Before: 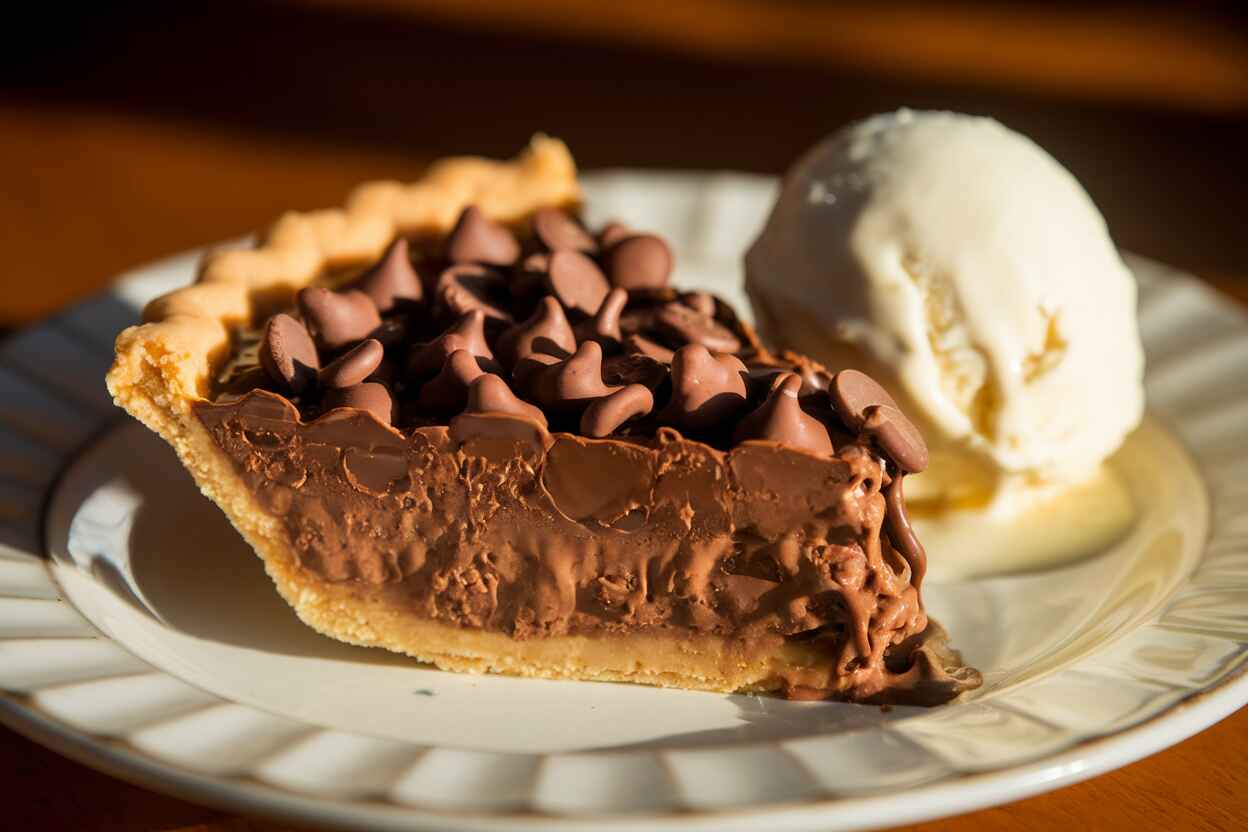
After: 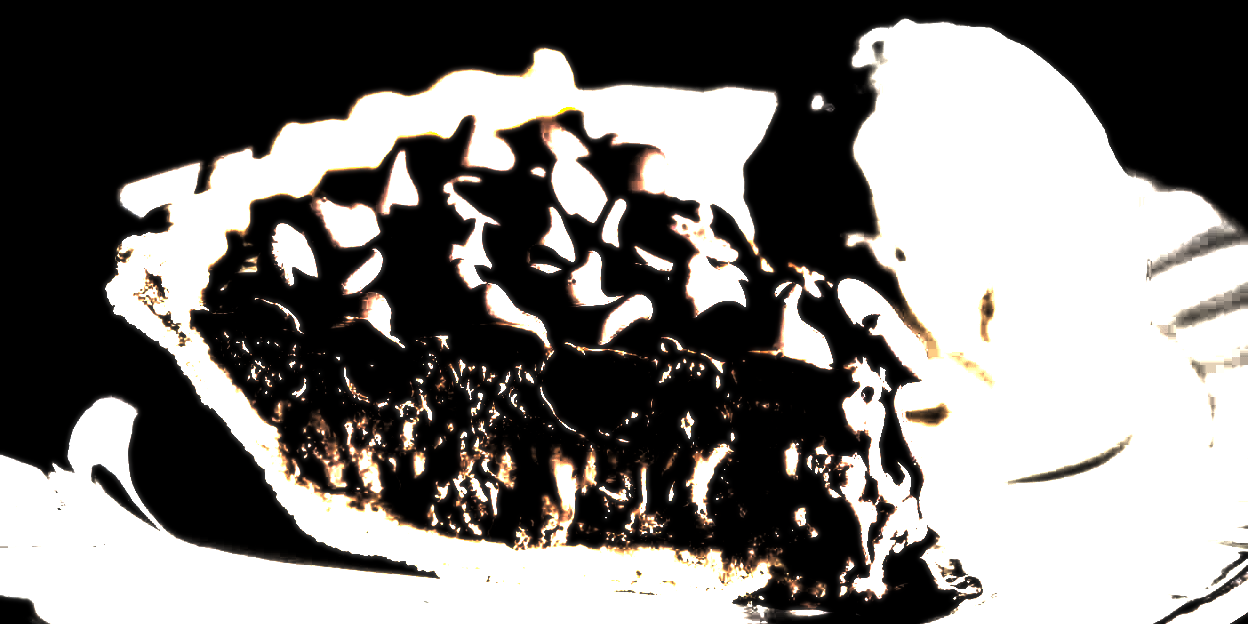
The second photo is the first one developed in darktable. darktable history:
crop: top 11.038%, bottom 13.962%
white balance: red 1.004, blue 1.096
exposure: exposure 2.207 EV, compensate highlight preservation false
vignetting: fall-off start 33.76%, fall-off radius 64.94%, brightness -0.575, center (-0.12, -0.002), width/height ratio 0.959
levels: levels [0.721, 0.937, 0.997]
shadows and highlights: shadows 43.06, highlights 6.94
contrast brightness saturation: contrast 0.19, brightness -0.24, saturation 0.11
soften: size 10%, saturation 50%, brightness 0.2 EV, mix 10%
